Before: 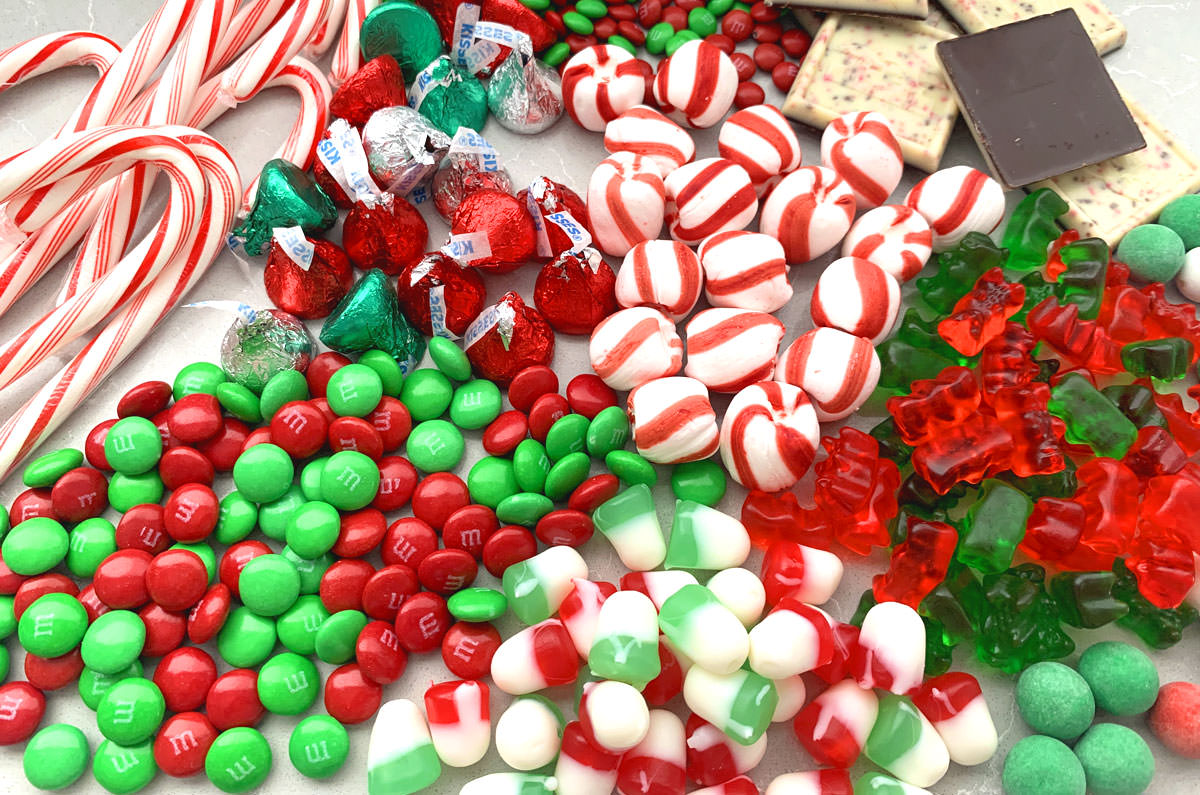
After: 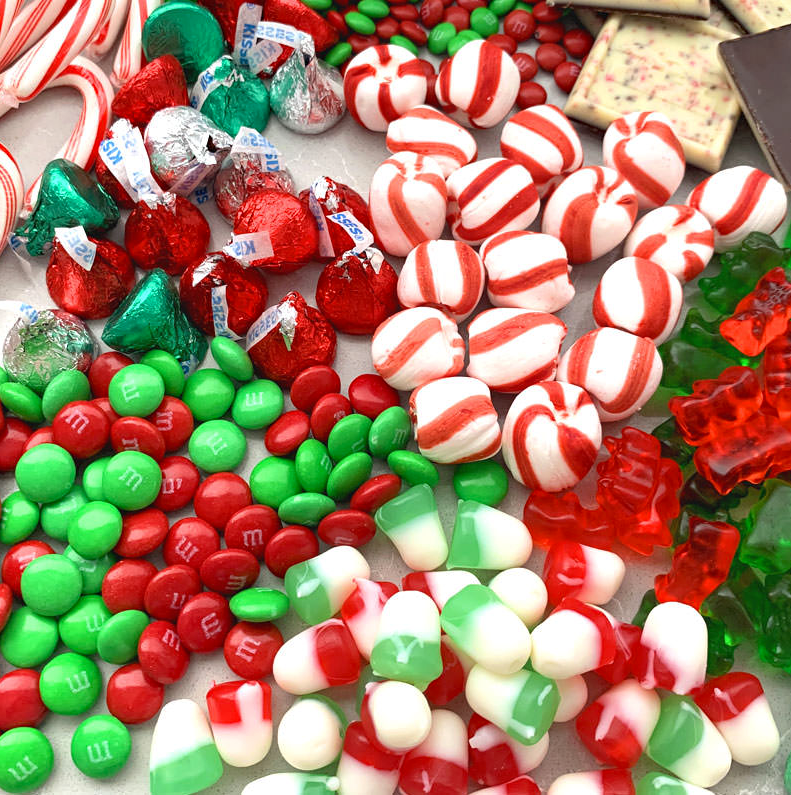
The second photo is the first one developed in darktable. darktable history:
crop and rotate: left 18.232%, right 15.828%
haze removal: strength 0.133, distance 0.25, compatibility mode true, adaptive false
